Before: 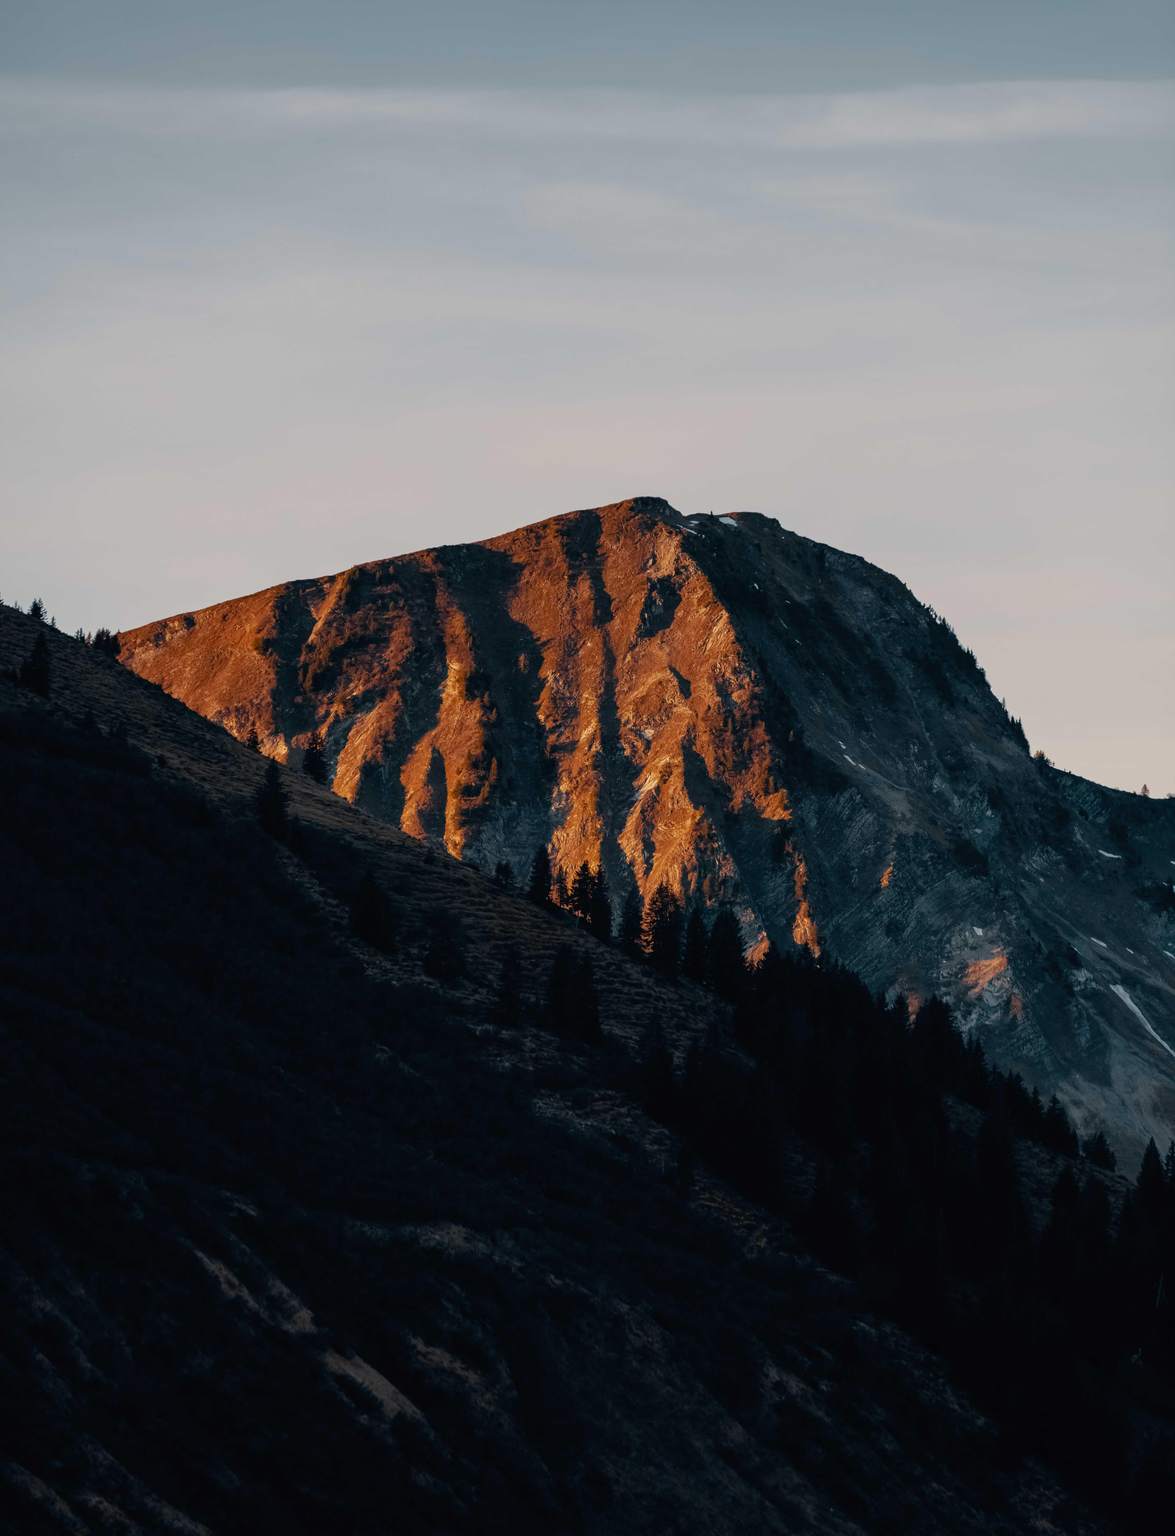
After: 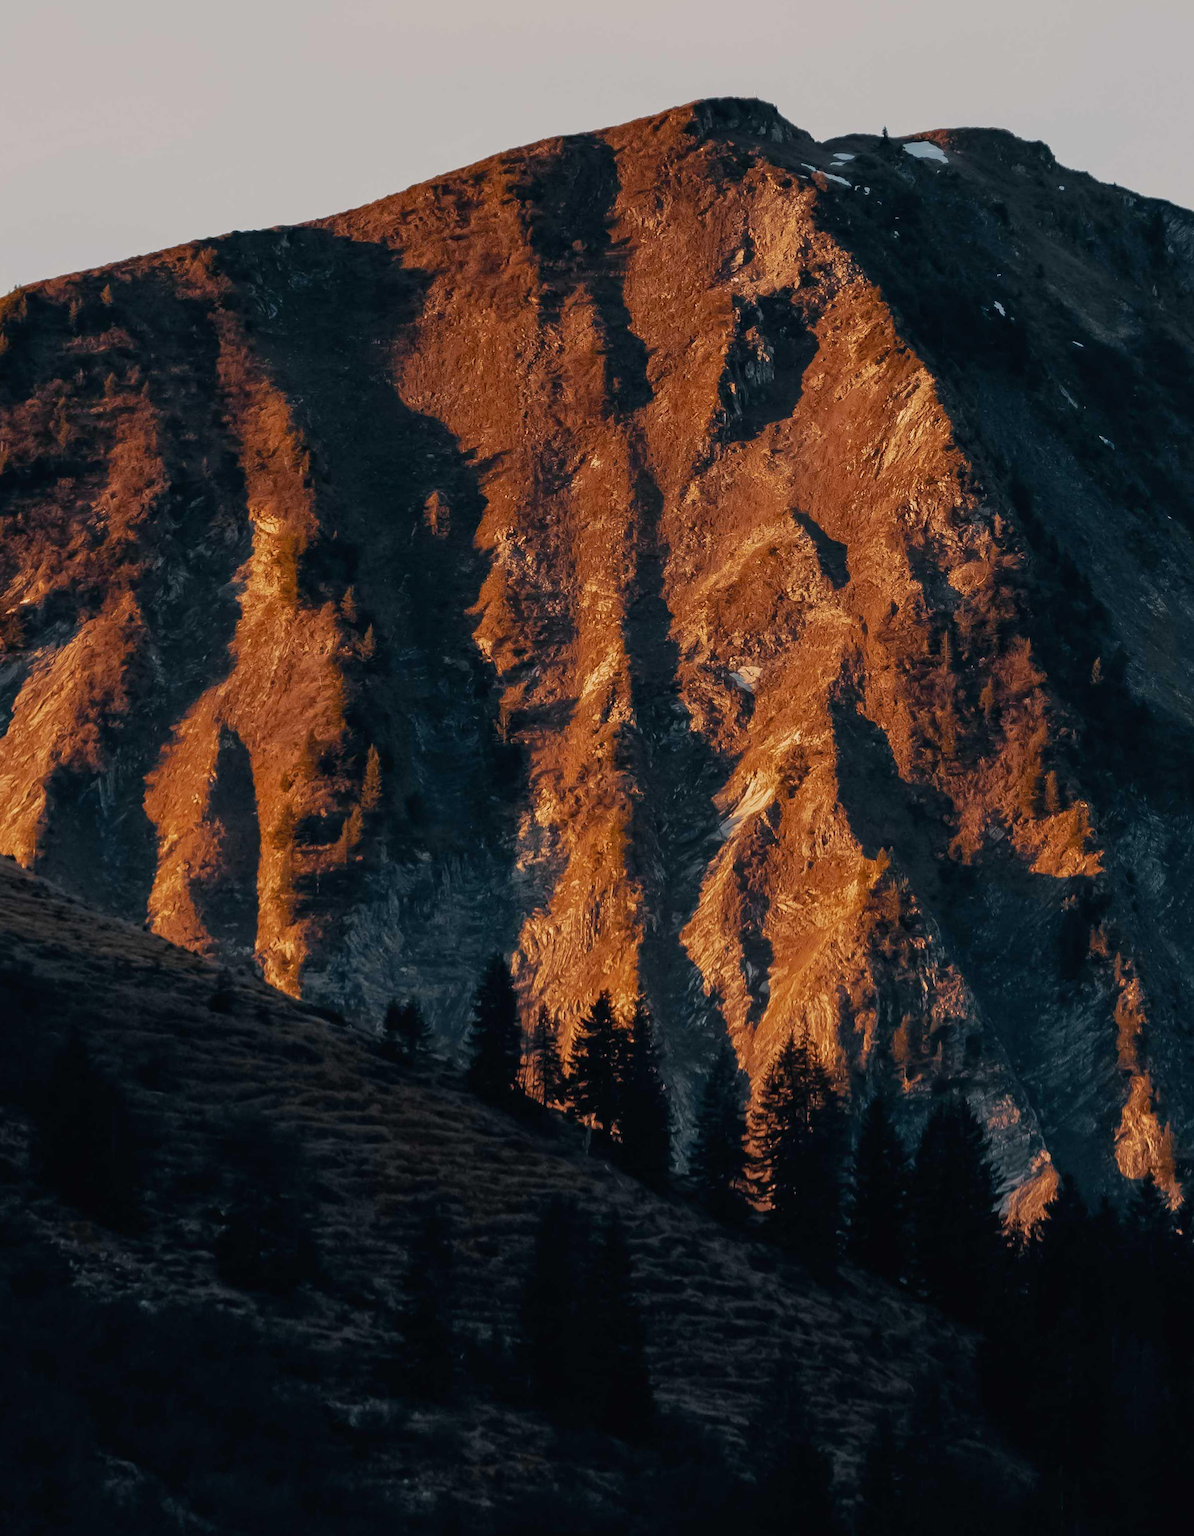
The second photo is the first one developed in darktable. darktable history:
crop: left 30%, top 30%, right 30%, bottom 30%
rotate and perspective: rotation -1.77°, lens shift (horizontal) 0.004, automatic cropping off
